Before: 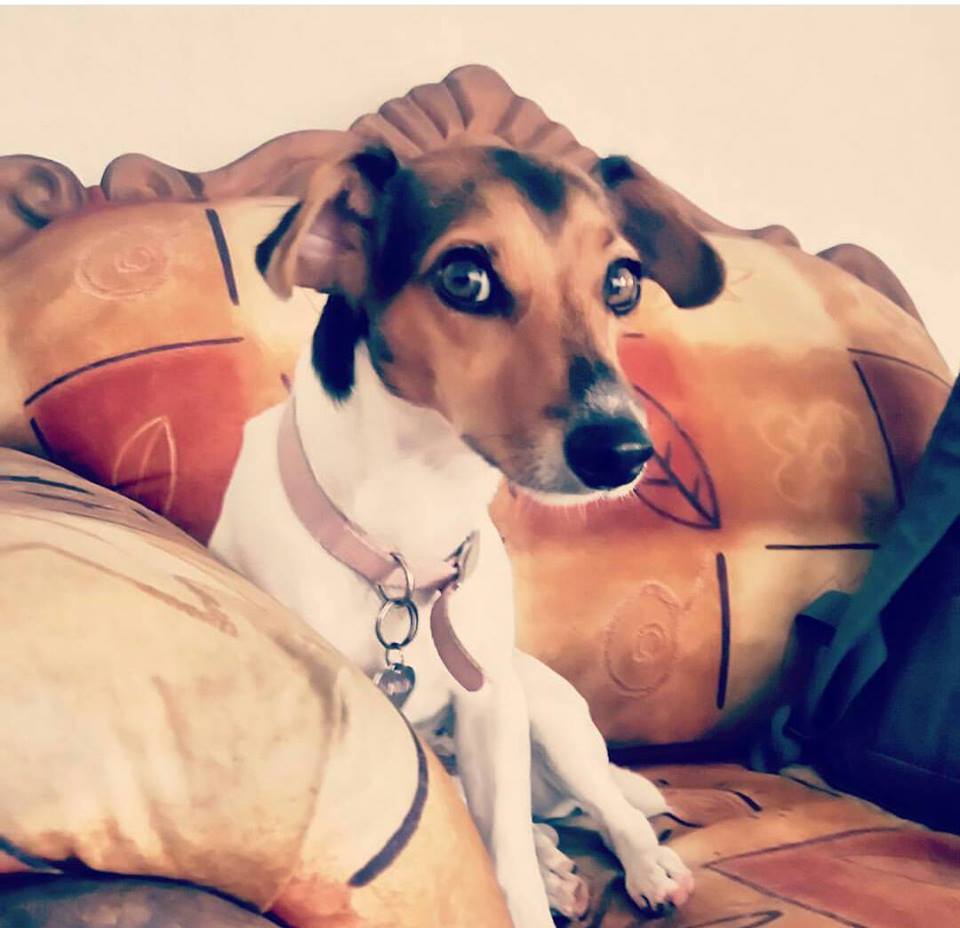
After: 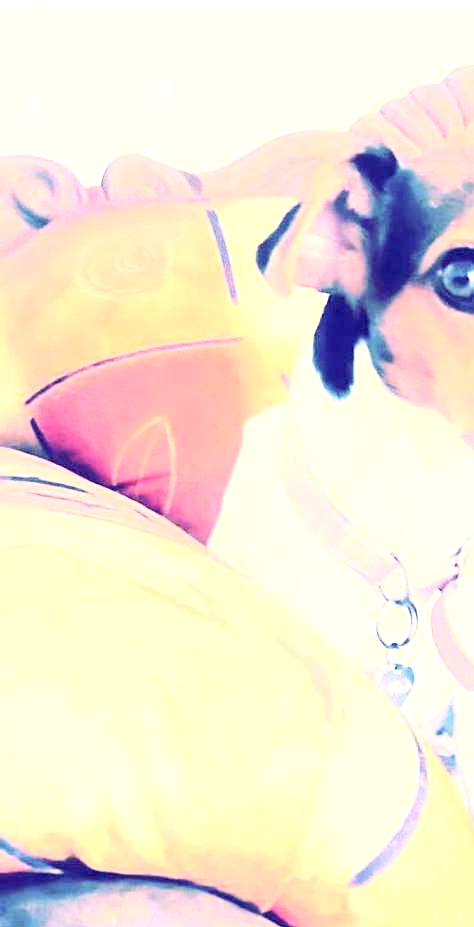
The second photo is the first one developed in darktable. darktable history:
crop and rotate: left 0.032%, top 0%, right 50.554%
tone curve: curves: ch0 [(0, 0) (0.093, 0.104) (0.226, 0.291) (0.327, 0.431) (0.471, 0.648) (0.759, 0.926) (1, 1)], color space Lab, independent channels
exposure: black level correction 0, exposure 1.92 EV, compensate highlight preservation false
